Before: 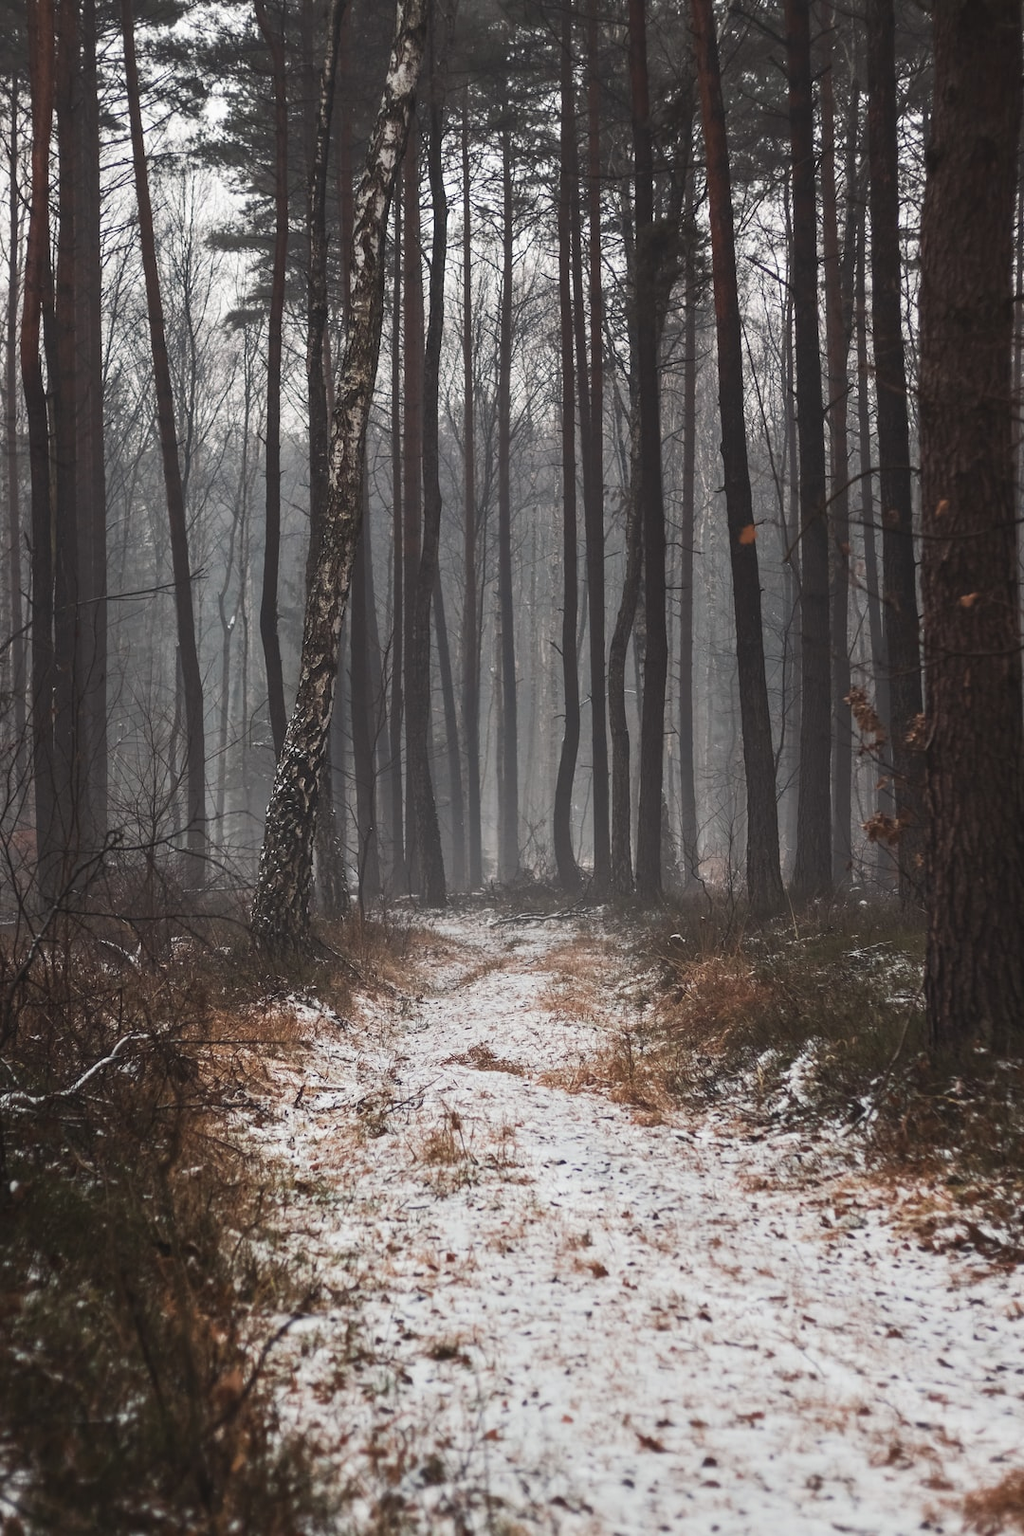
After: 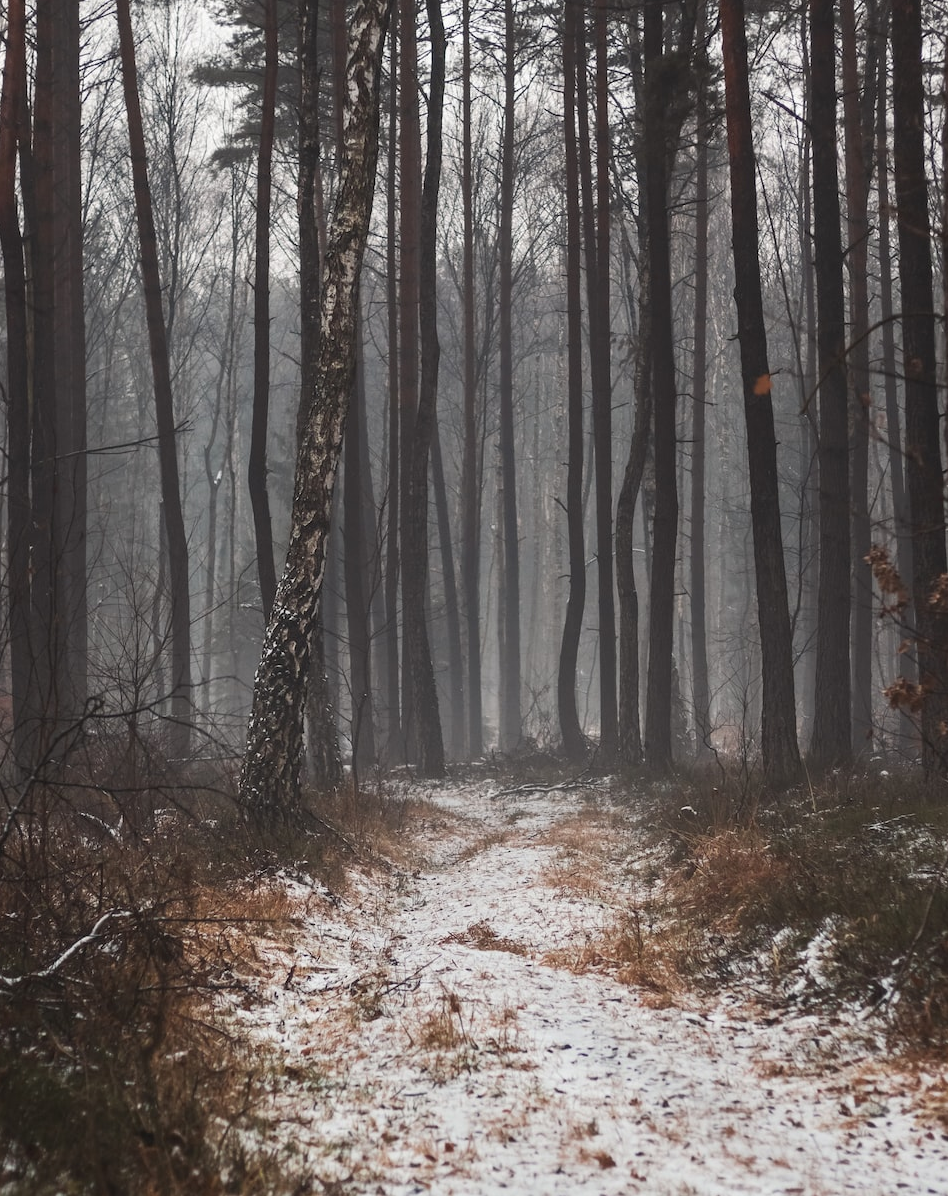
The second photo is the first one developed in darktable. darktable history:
crop and rotate: left 2.427%, top 11.104%, right 9.763%, bottom 15.027%
